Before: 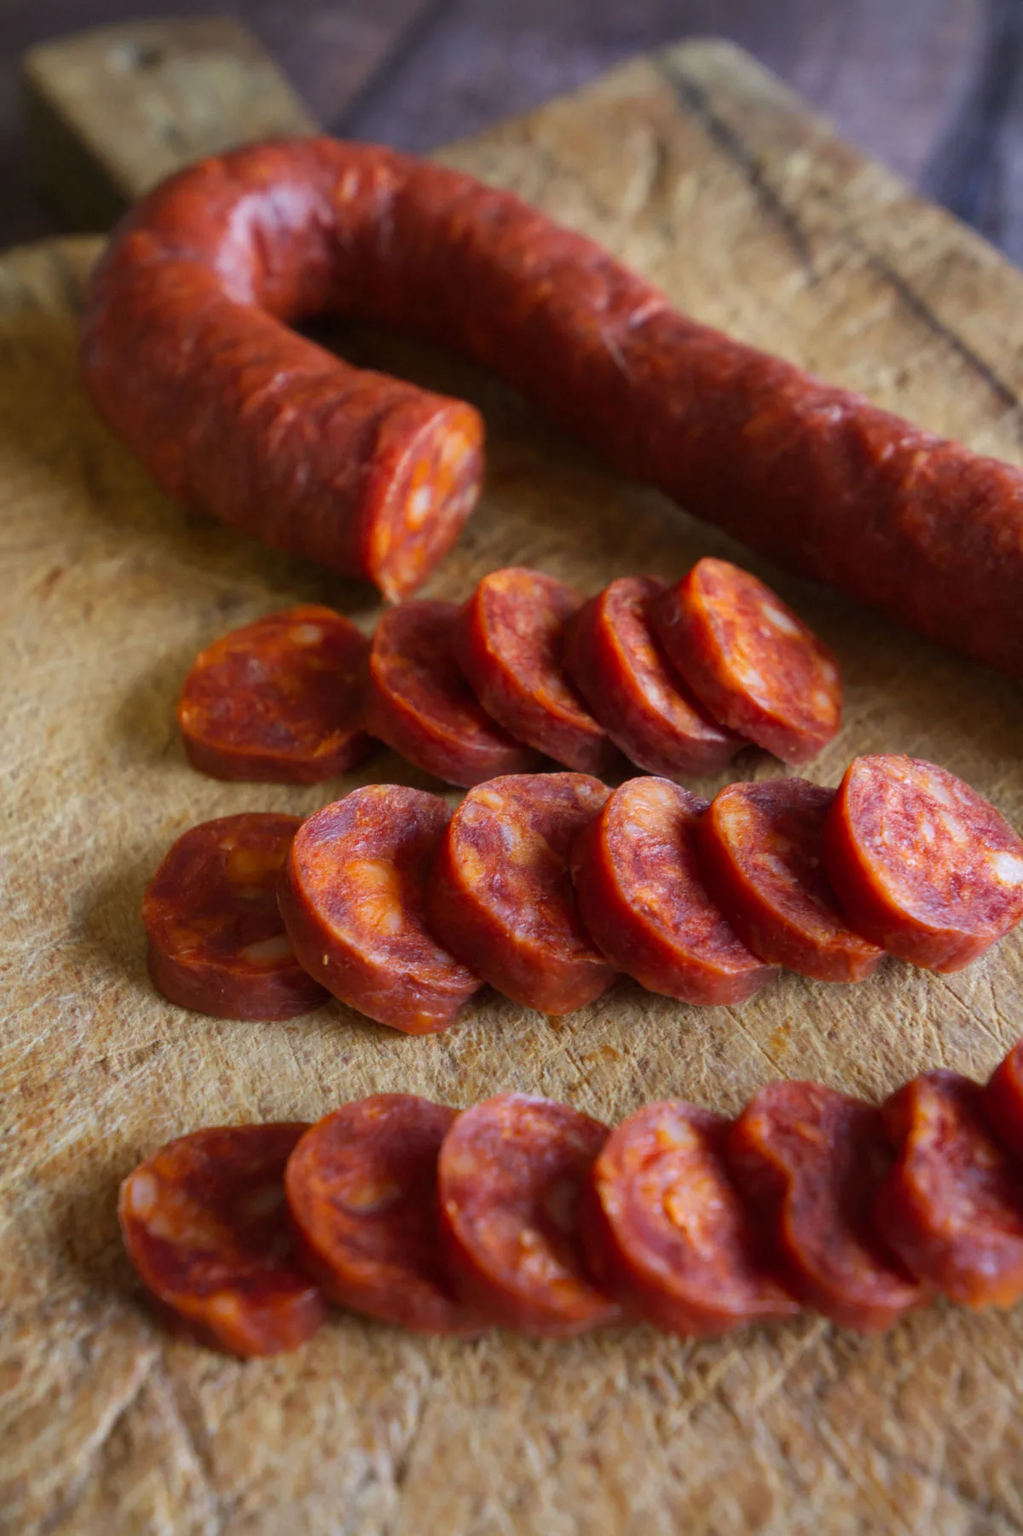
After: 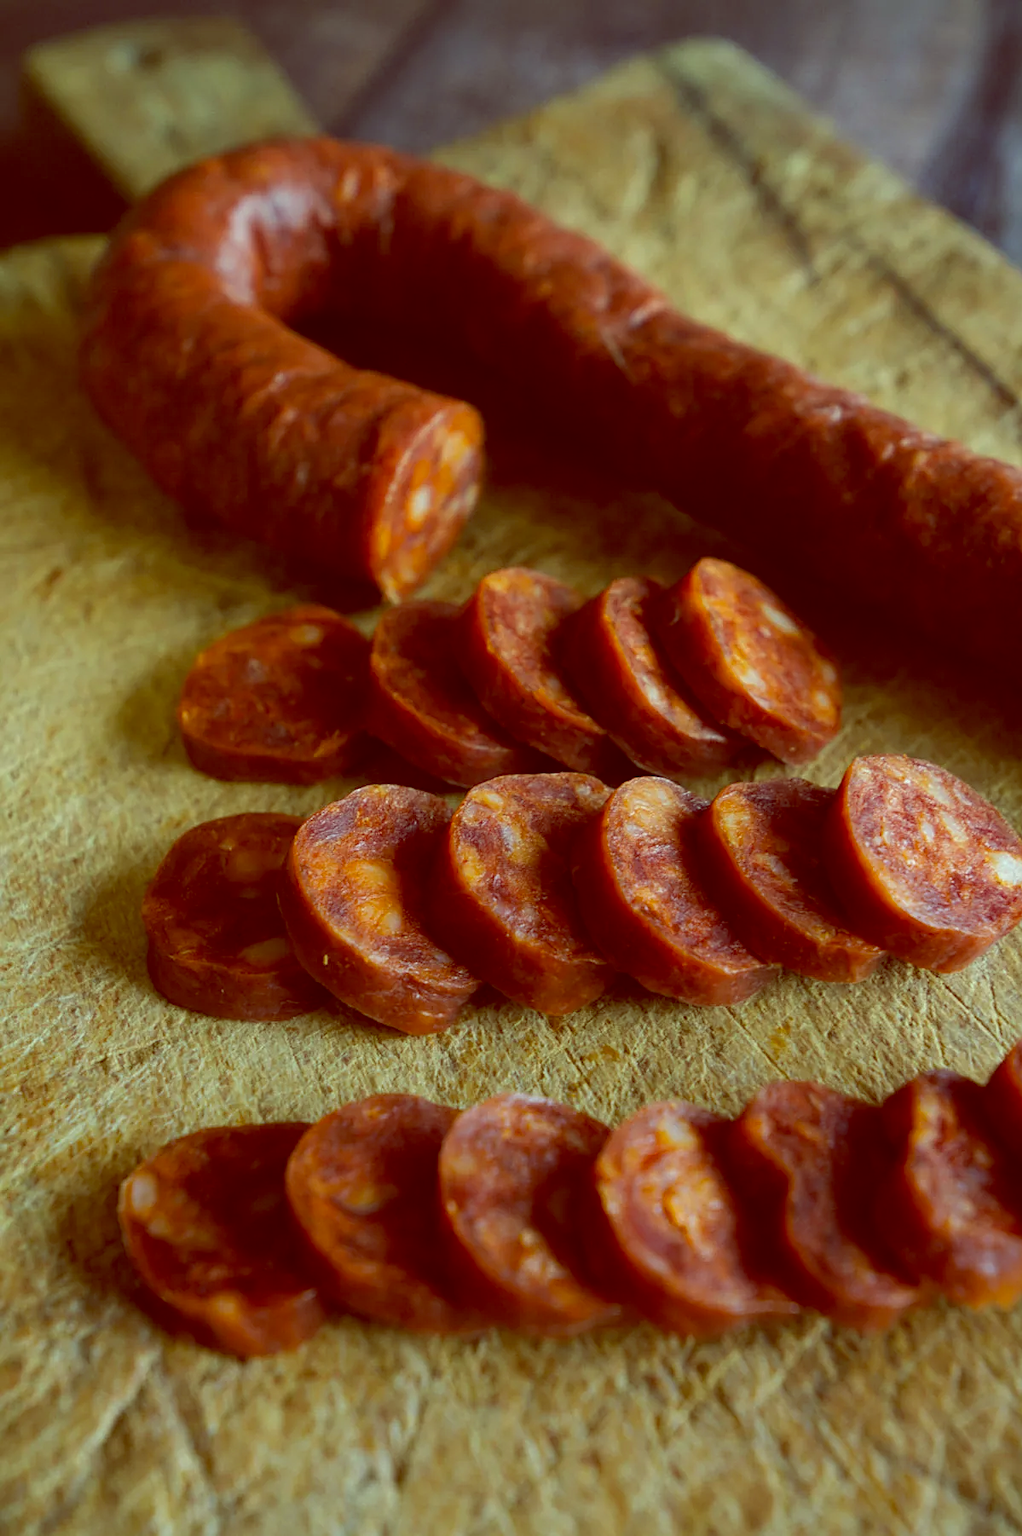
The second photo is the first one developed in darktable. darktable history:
sharpen: on, module defaults
color zones: curves: ch0 [(0.068, 0.464) (0.25, 0.5) (0.48, 0.508) (0.75, 0.536) (0.886, 0.476) (0.967, 0.456)]; ch1 [(0.066, 0.456) (0.25, 0.5) (0.616, 0.508) (0.746, 0.56) (0.934, 0.444)]
color balance: lift [1, 1.015, 0.987, 0.985], gamma [1, 0.959, 1.042, 0.958], gain [0.927, 0.938, 1.072, 0.928], contrast 1.5%
